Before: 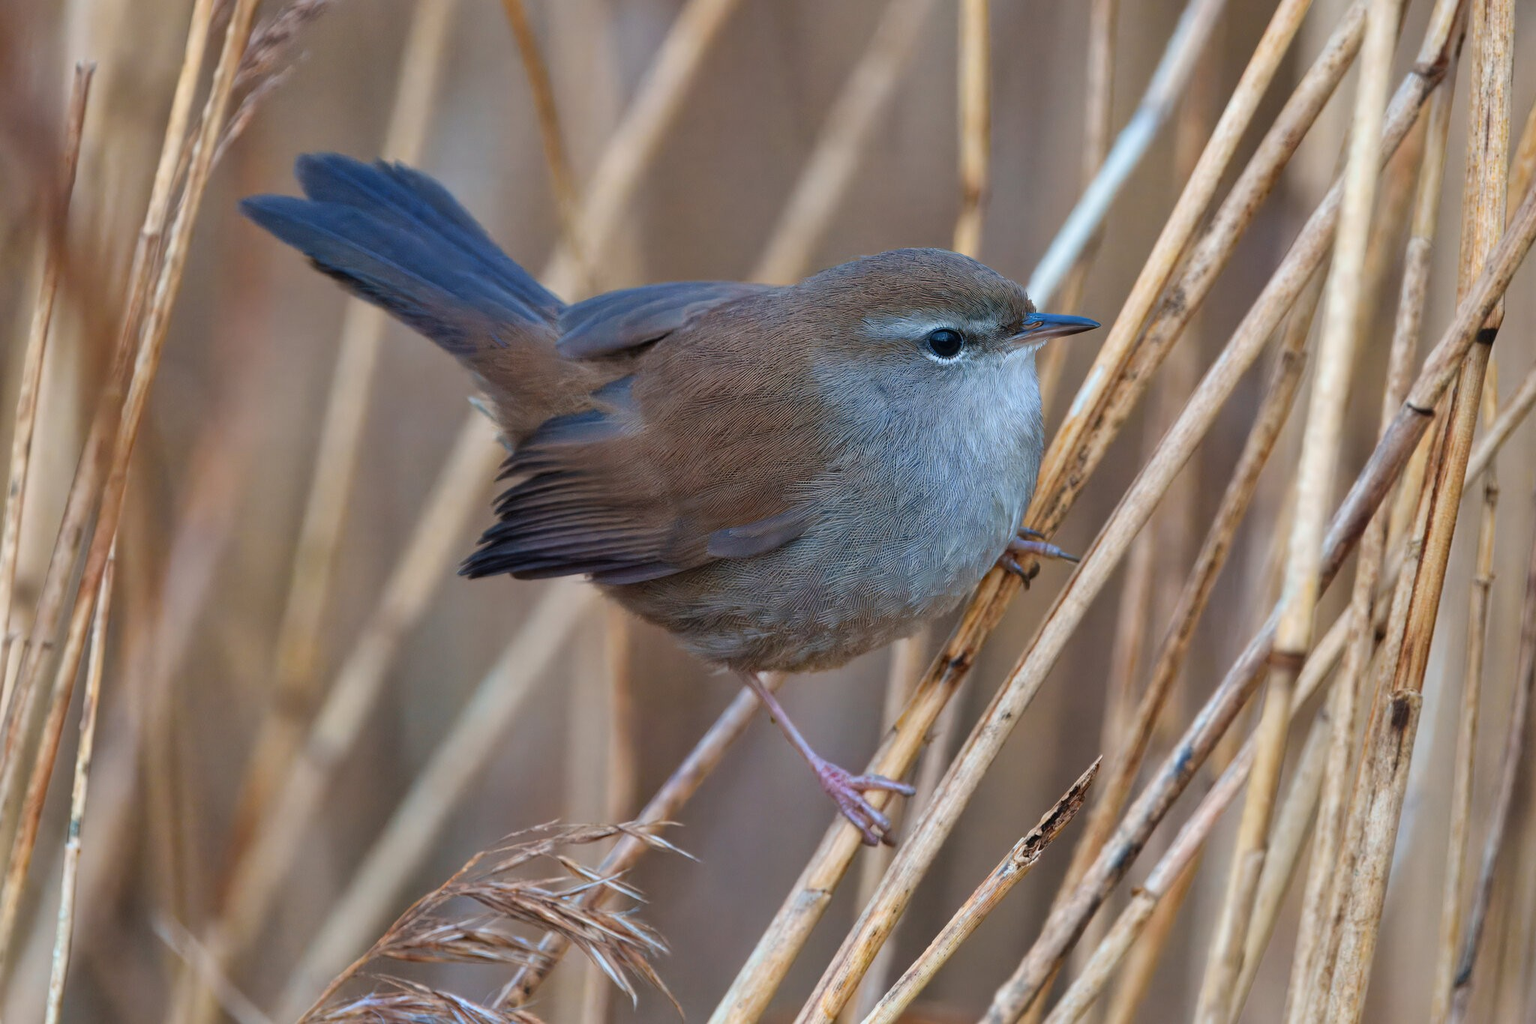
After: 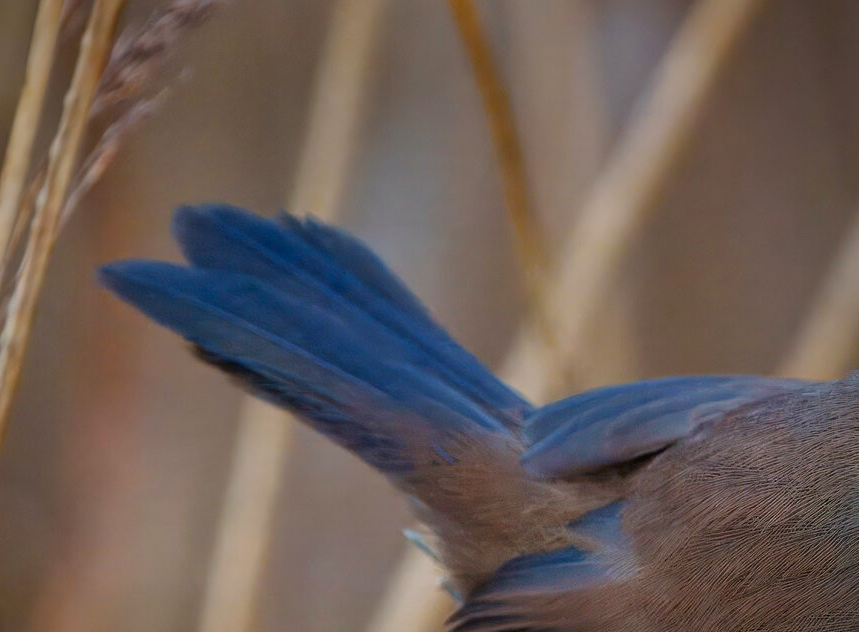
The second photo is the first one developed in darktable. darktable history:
vignetting: saturation 0, unbound false
color balance rgb: perceptual saturation grading › global saturation 25%, global vibrance 20%
crop and rotate: left 10.817%, top 0.062%, right 47.194%, bottom 53.626%
graduated density: rotation -0.352°, offset 57.64
